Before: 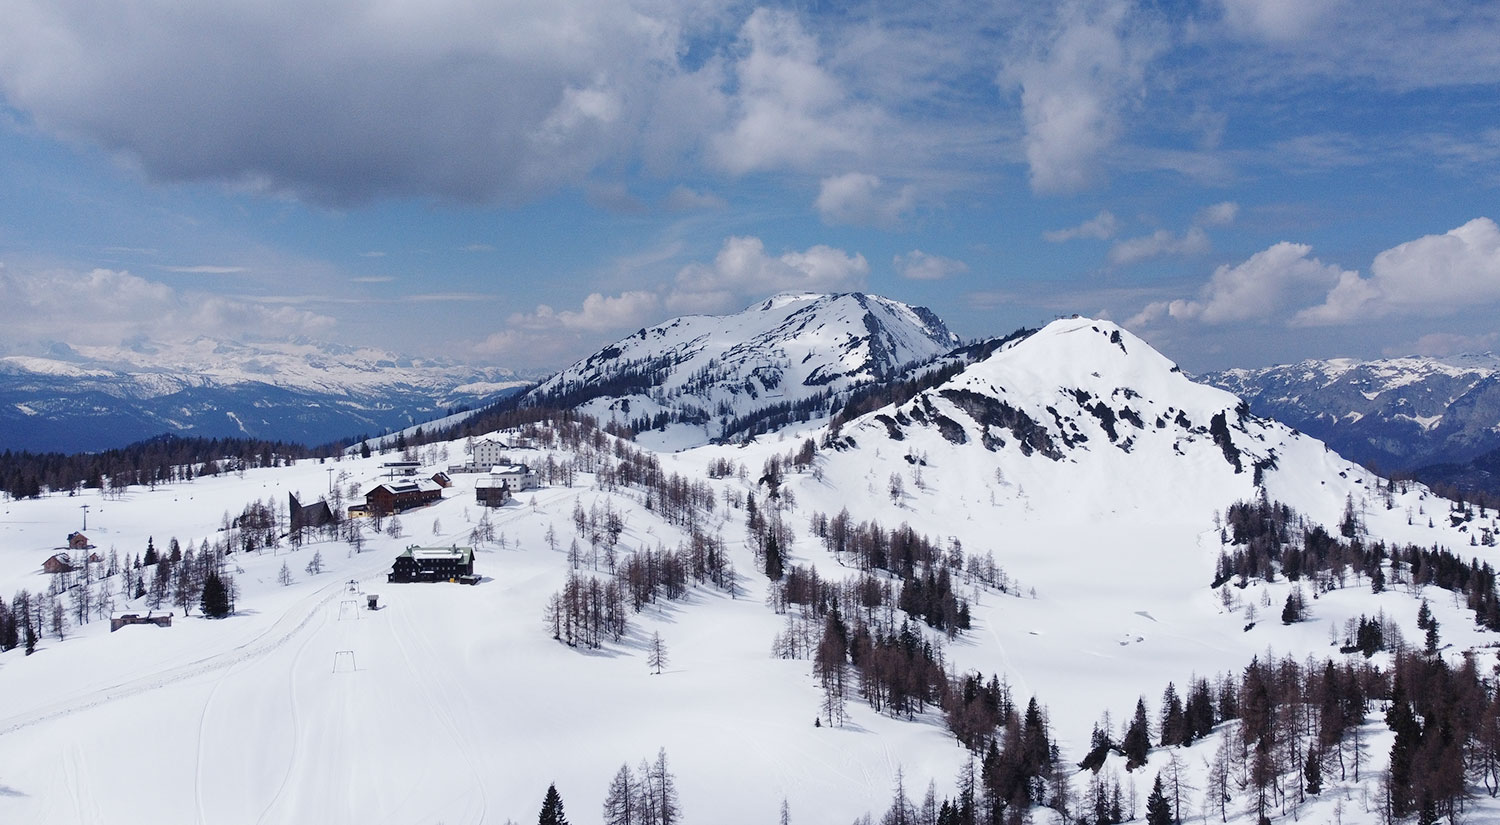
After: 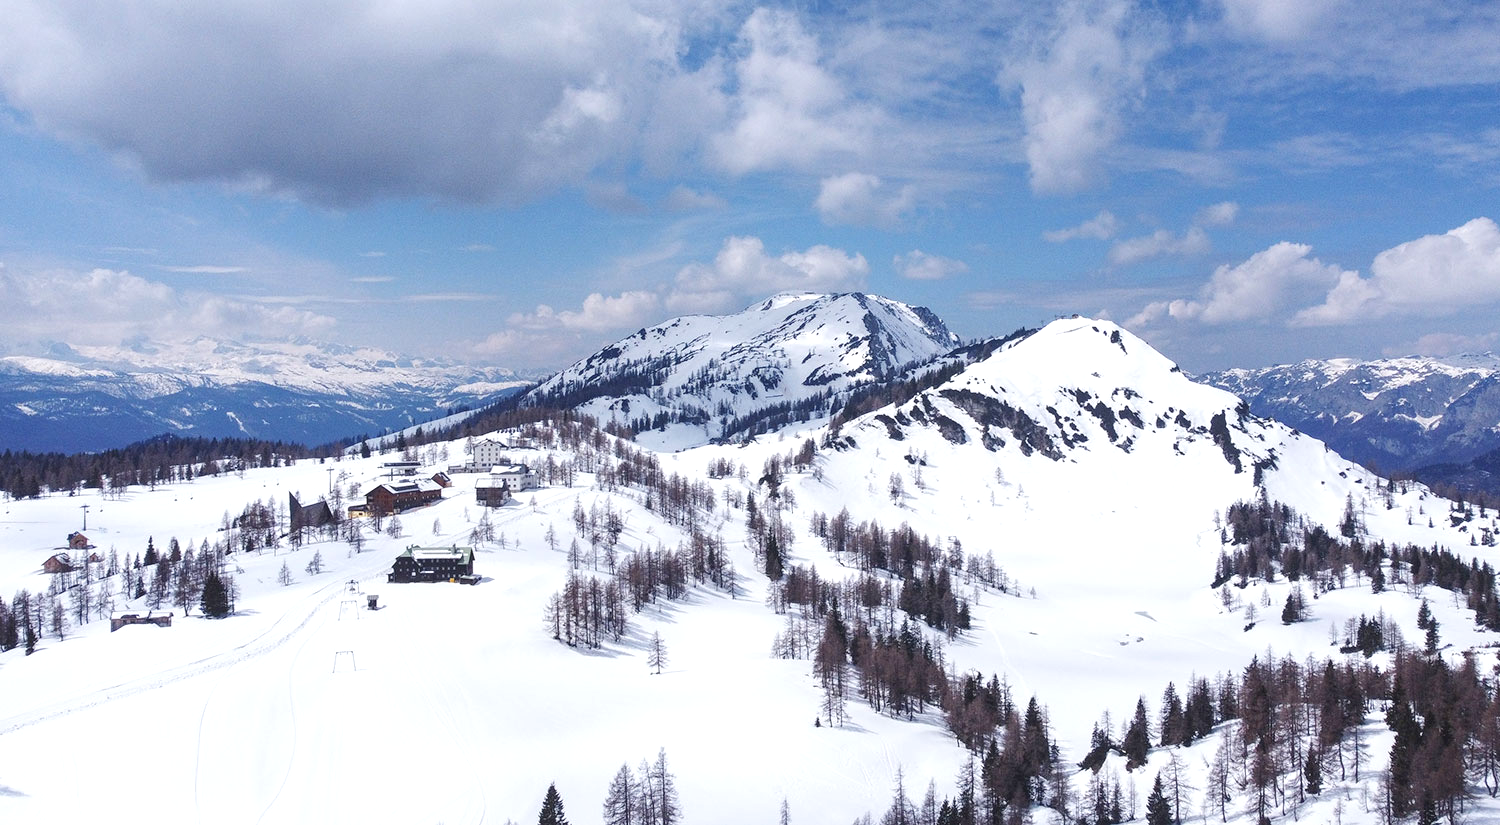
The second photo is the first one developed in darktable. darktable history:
local contrast: detail 110%
exposure: exposure 0.507 EV, compensate highlight preservation false
